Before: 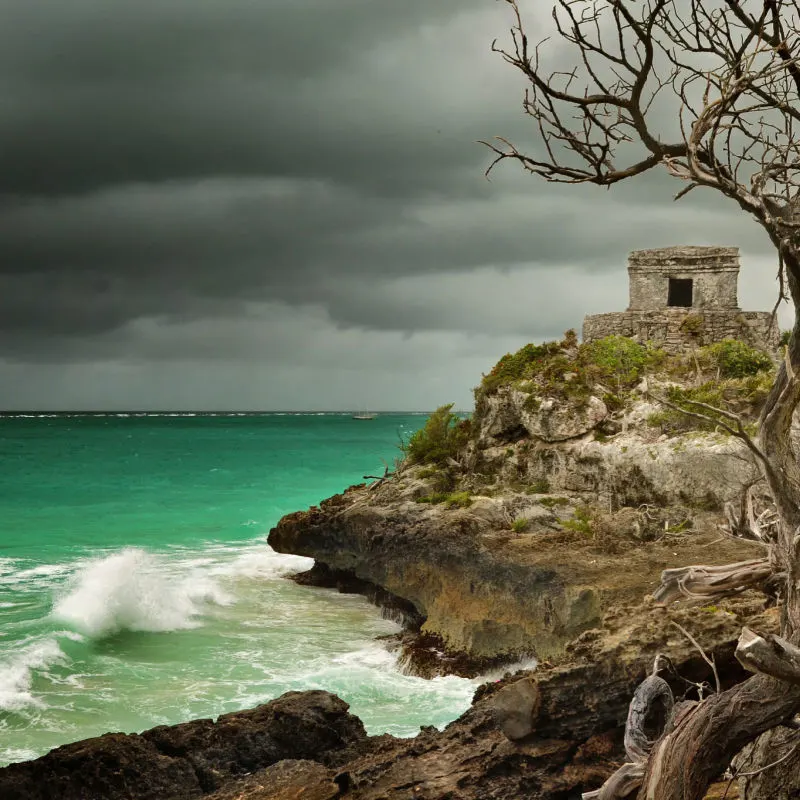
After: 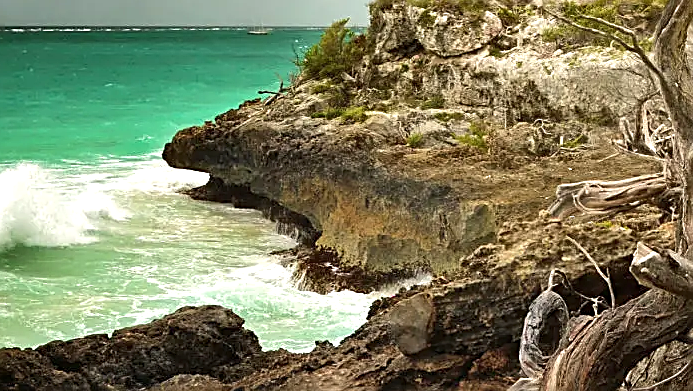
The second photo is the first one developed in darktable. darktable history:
exposure: exposure 0.648 EV, compensate highlight preservation false
crop and rotate: left 13.306%, top 48.129%, bottom 2.928%
sharpen: amount 0.901
